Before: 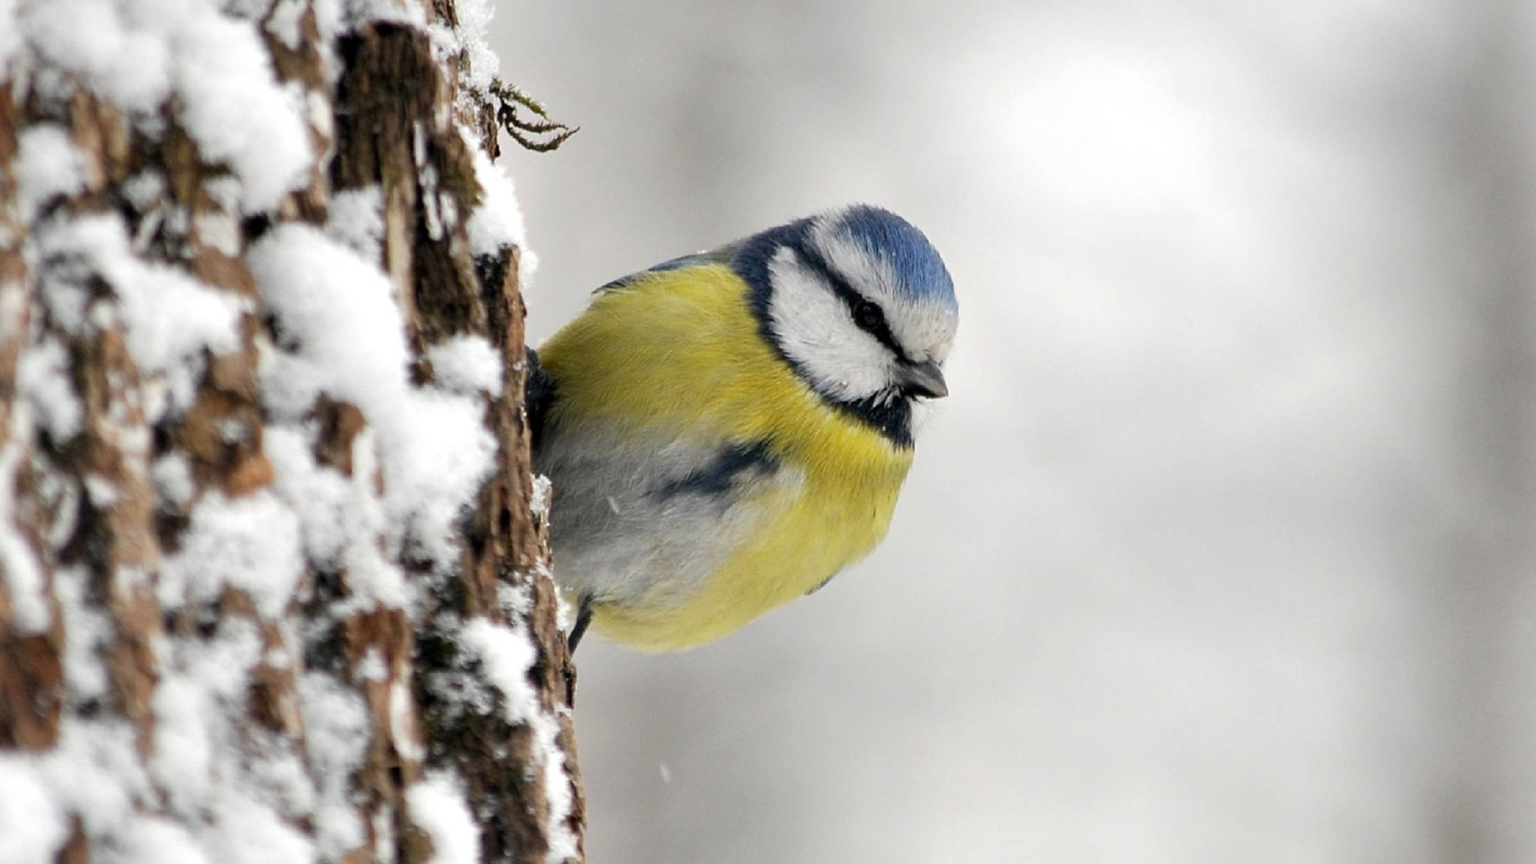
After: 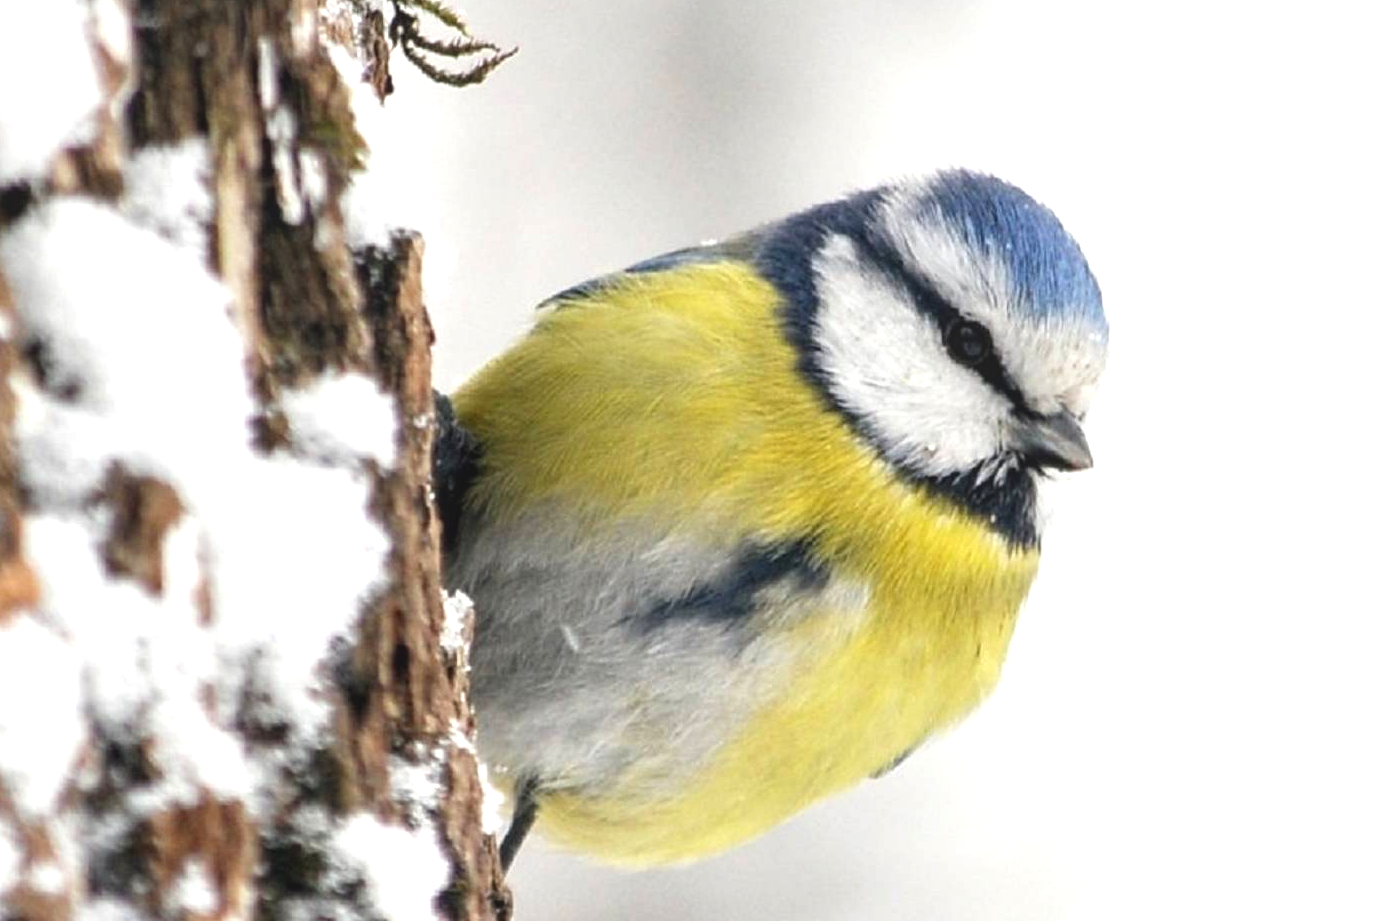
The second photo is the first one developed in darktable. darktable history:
exposure: black level correction -0.002, exposure 0.708 EV, compensate exposure bias true, compensate highlight preservation false
crop: left 16.202%, top 11.208%, right 26.045%, bottom 20.557%
local contrast: detail 110%
